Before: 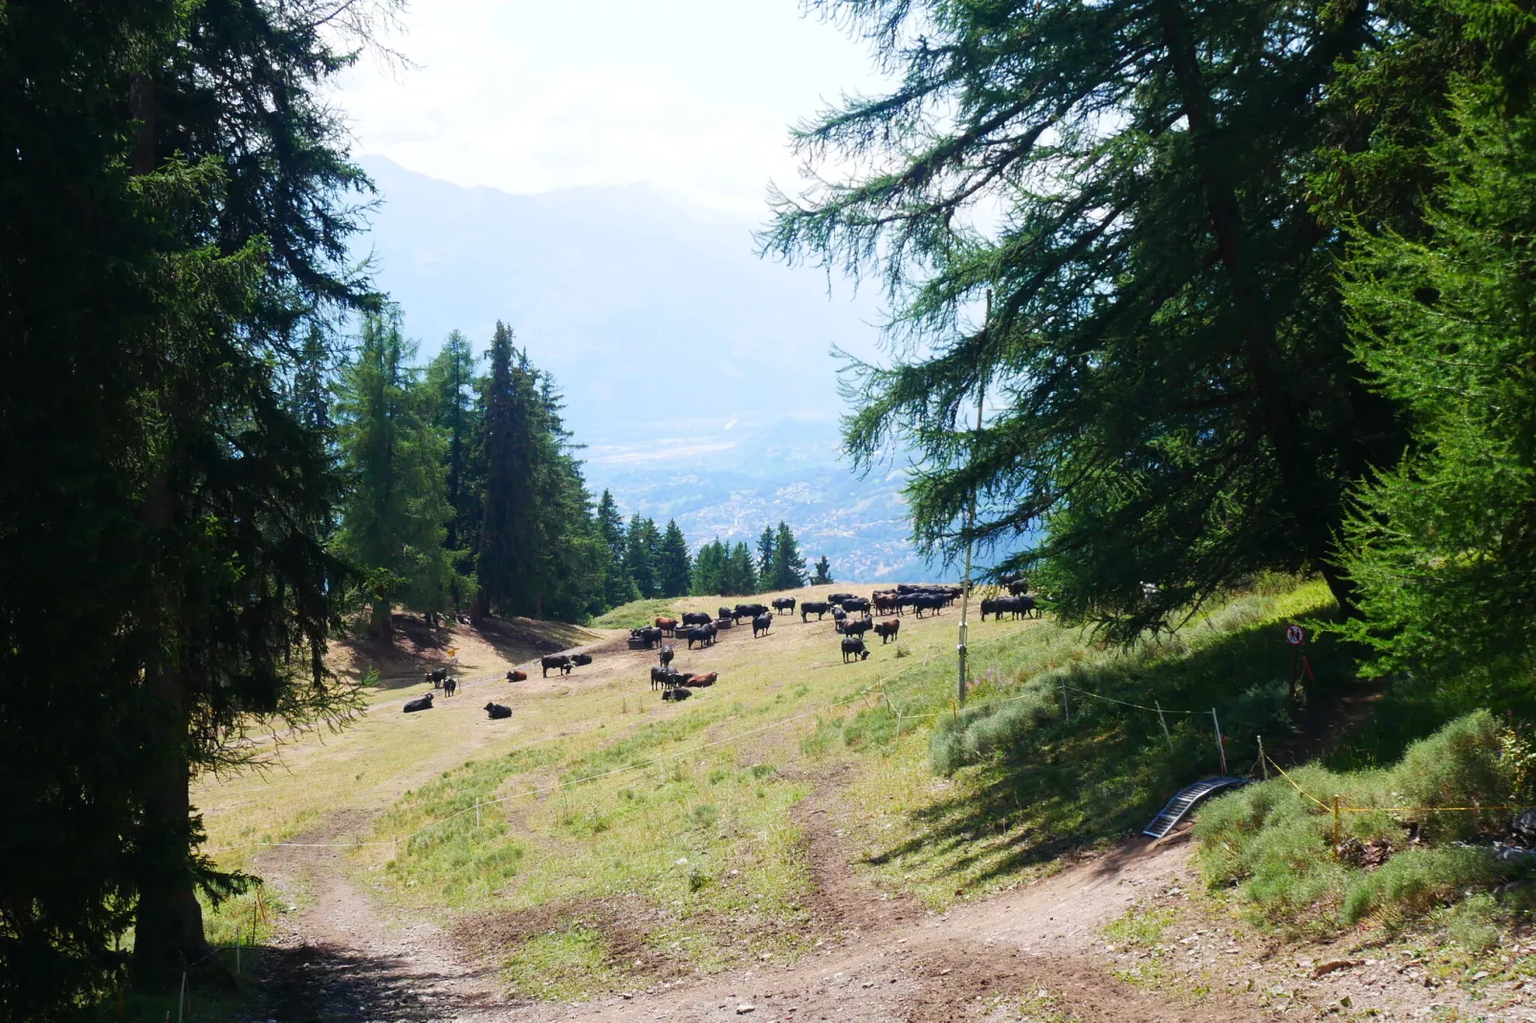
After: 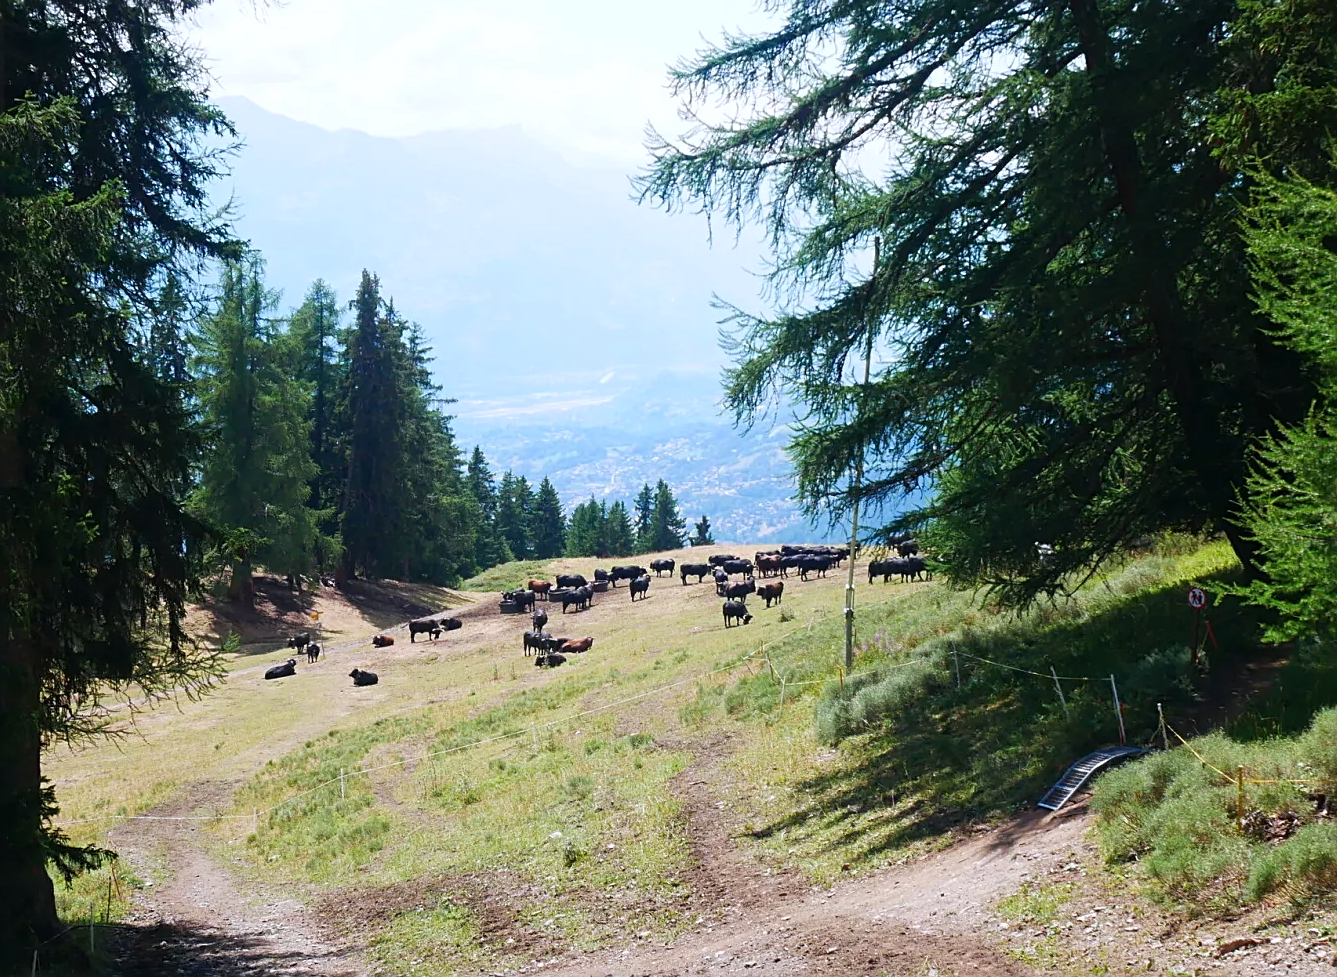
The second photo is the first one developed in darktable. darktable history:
color correction: highlights a* -0.102, highlights b* -5.38, shadows a* -0.122, shadows b* -0.092
crop: left 9.808%, top 6.236%, right 6.921%, bottom 2.439%
sharpen: radius 2.209, amount 0.379, threshold 0.181
